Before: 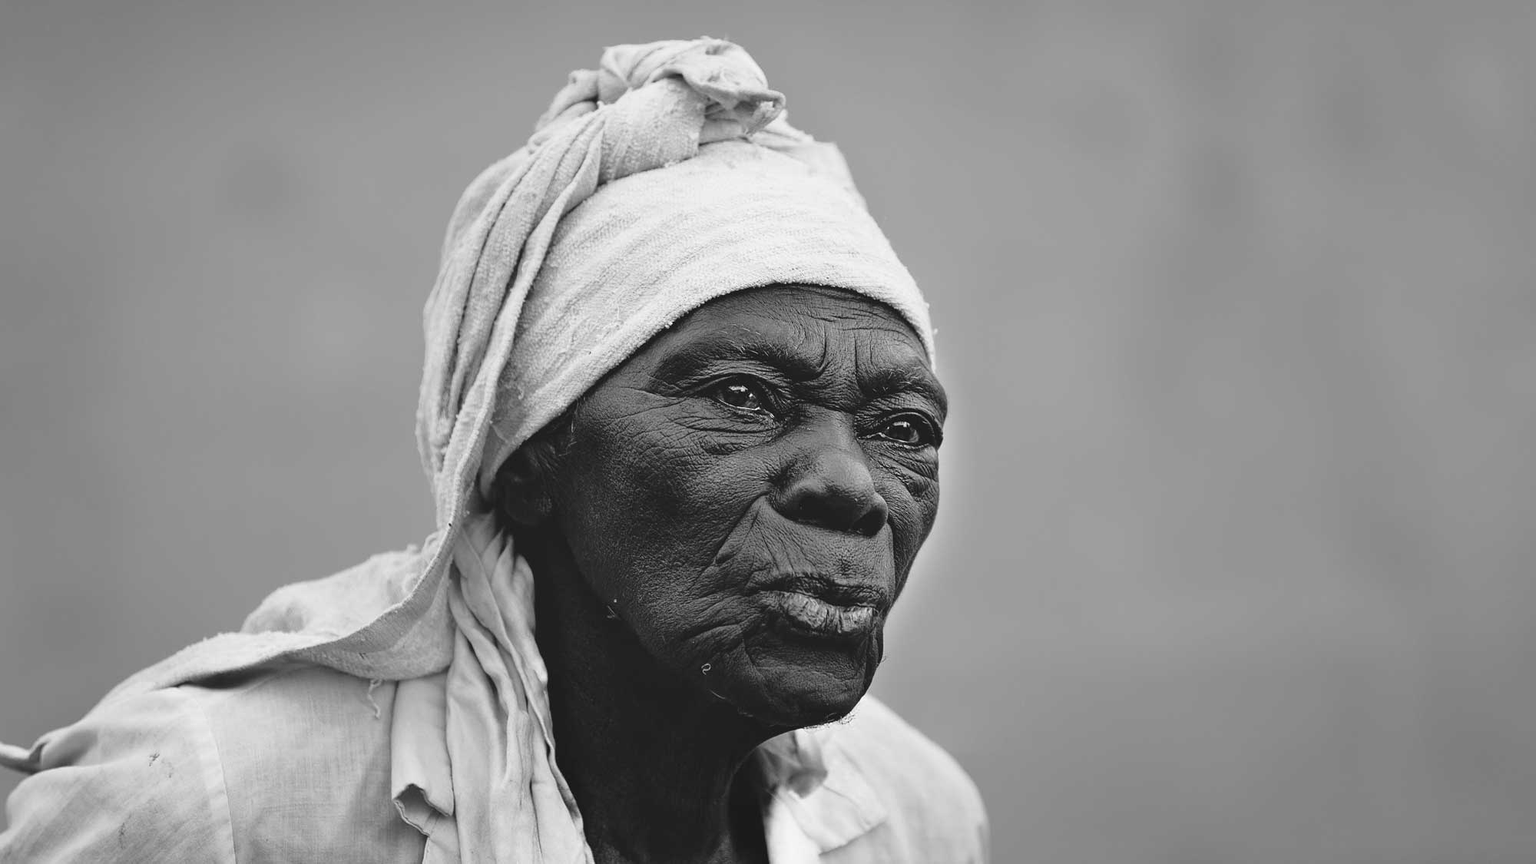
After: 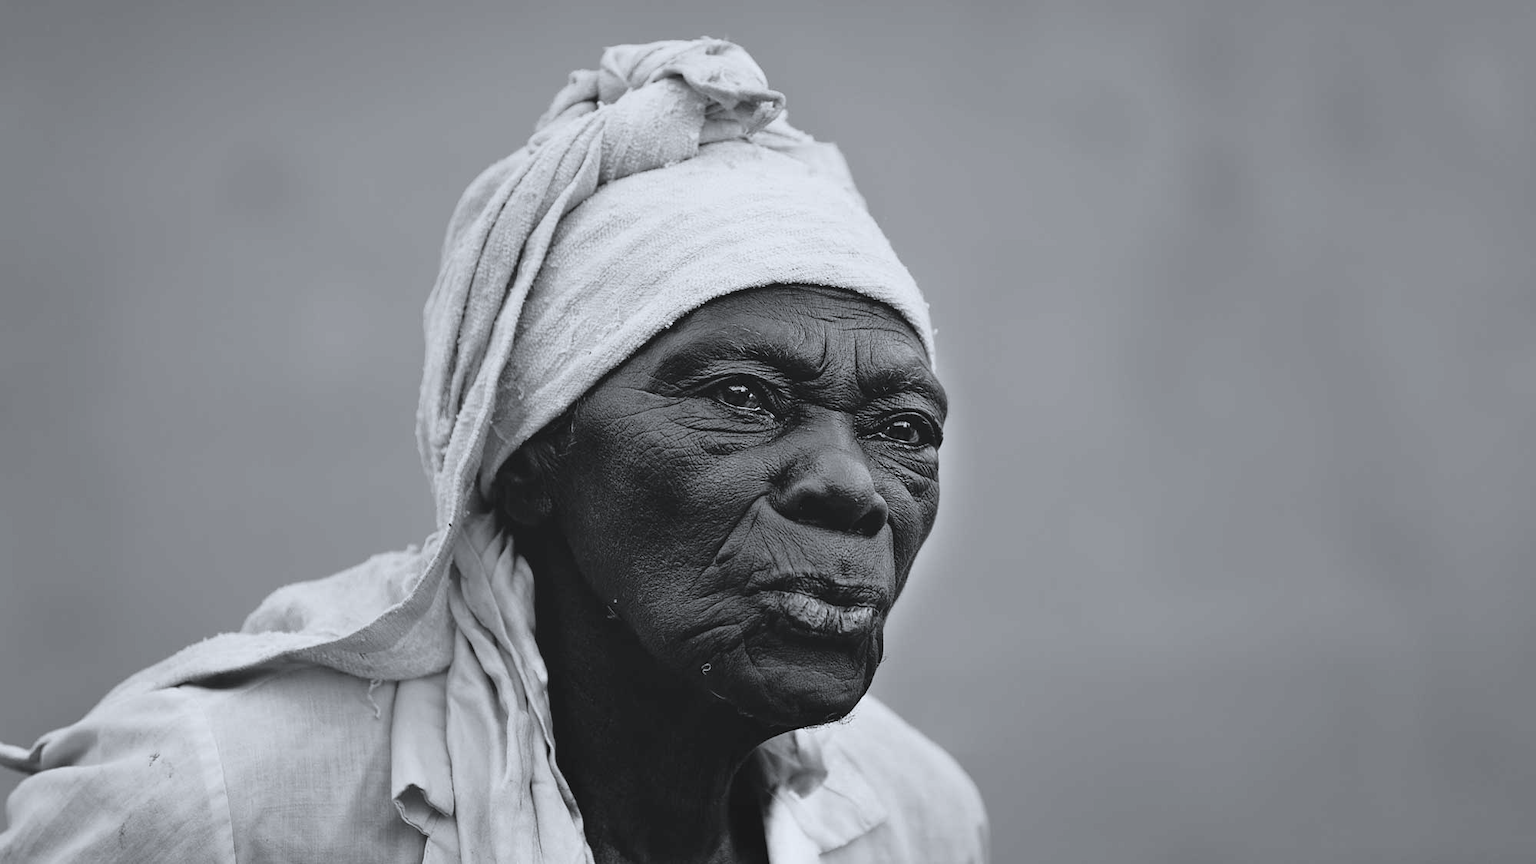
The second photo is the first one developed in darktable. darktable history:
exposure: exposure -0.153 EV, compensate highlight preservation false
white balance: red 0.976, blue 1.04
